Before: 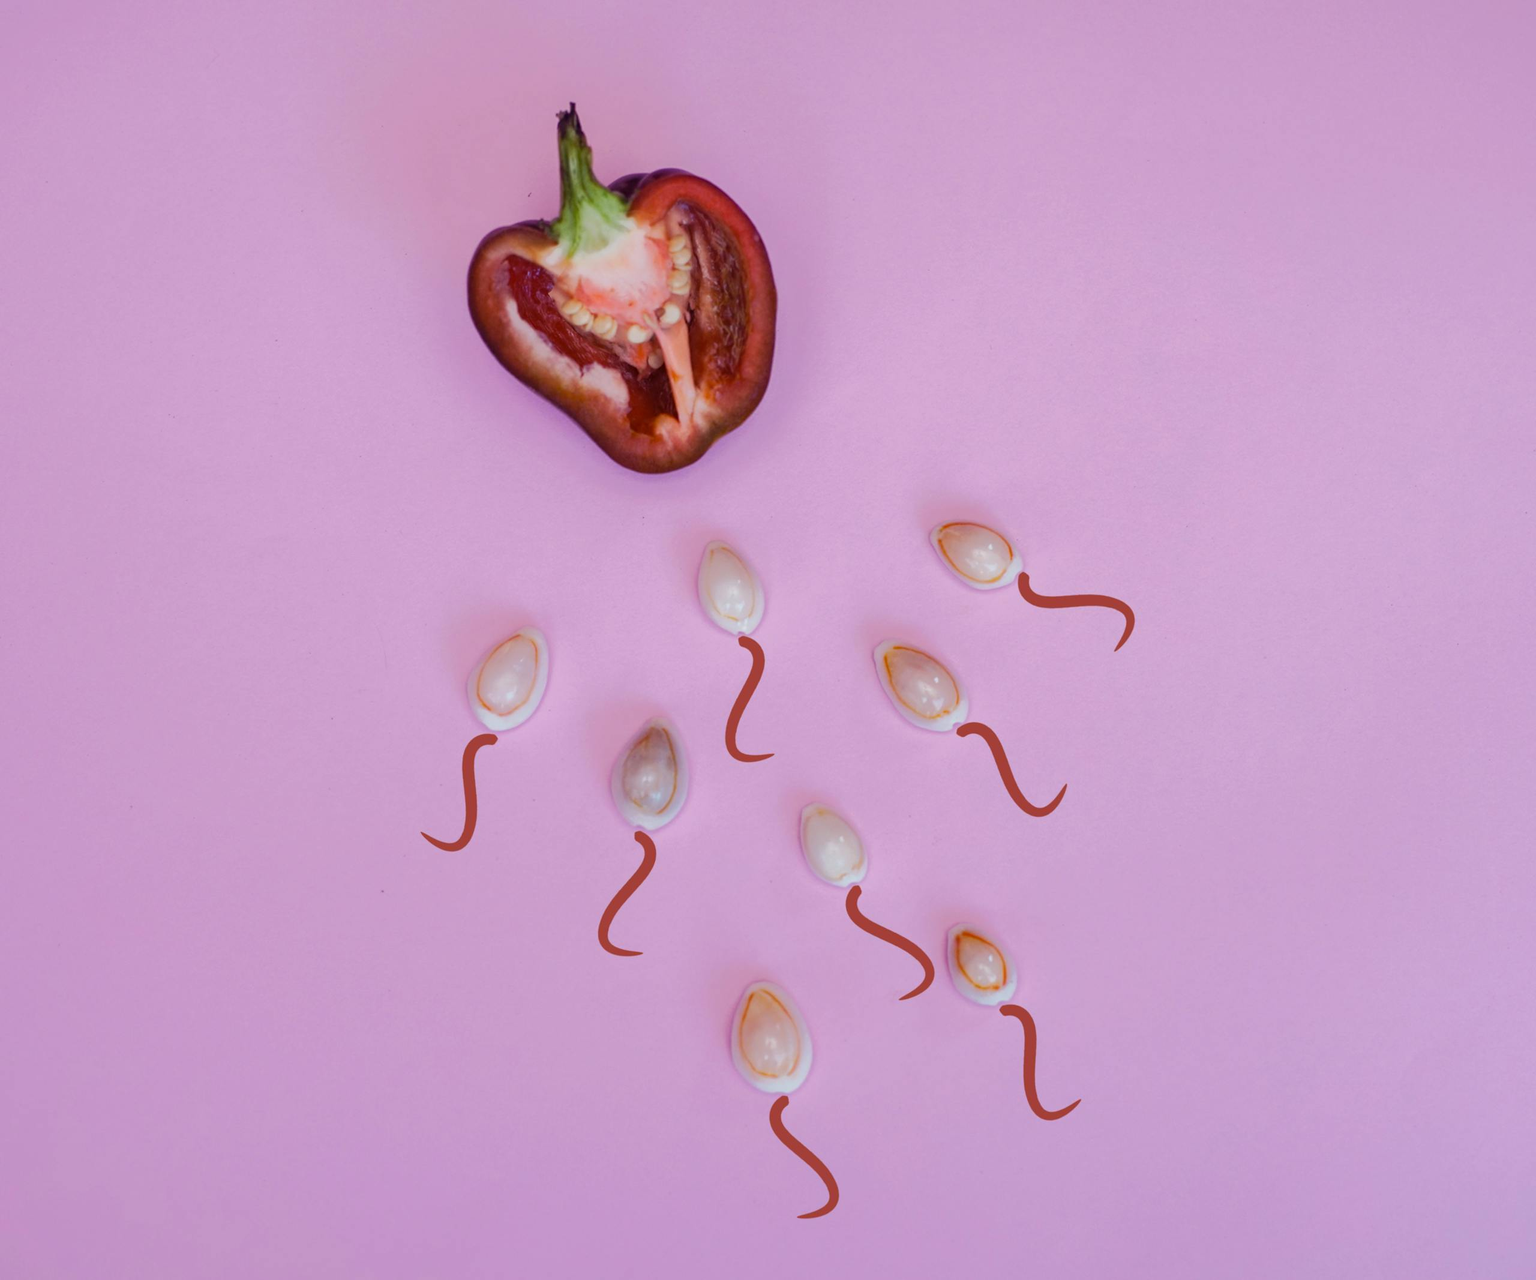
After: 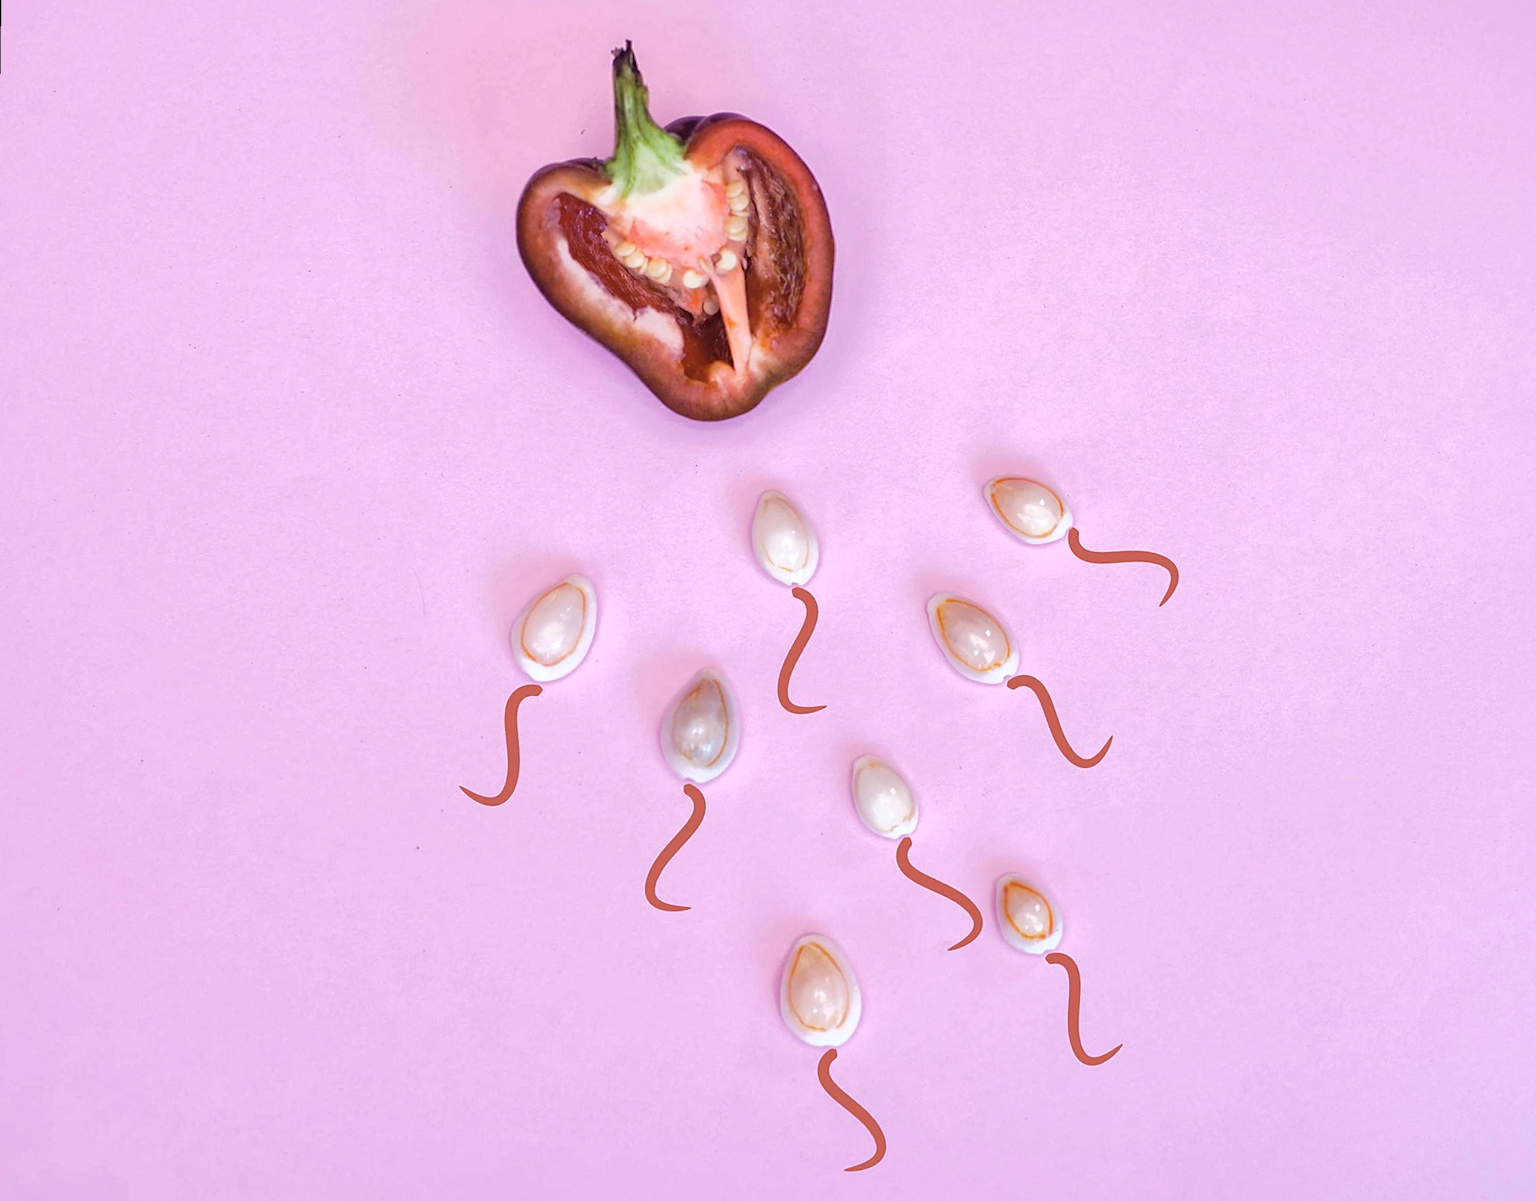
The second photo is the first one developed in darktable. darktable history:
white balance: emerald 1
rotate and perspective: rotation 0.679°, lens shift (horizontal) 0.136, crop left 0.009, crop right 0.991, crop top 0.078, crop bottom 0.95
sharpen: on, module defaults
global tonemap: drago (1, 100), detail 1
